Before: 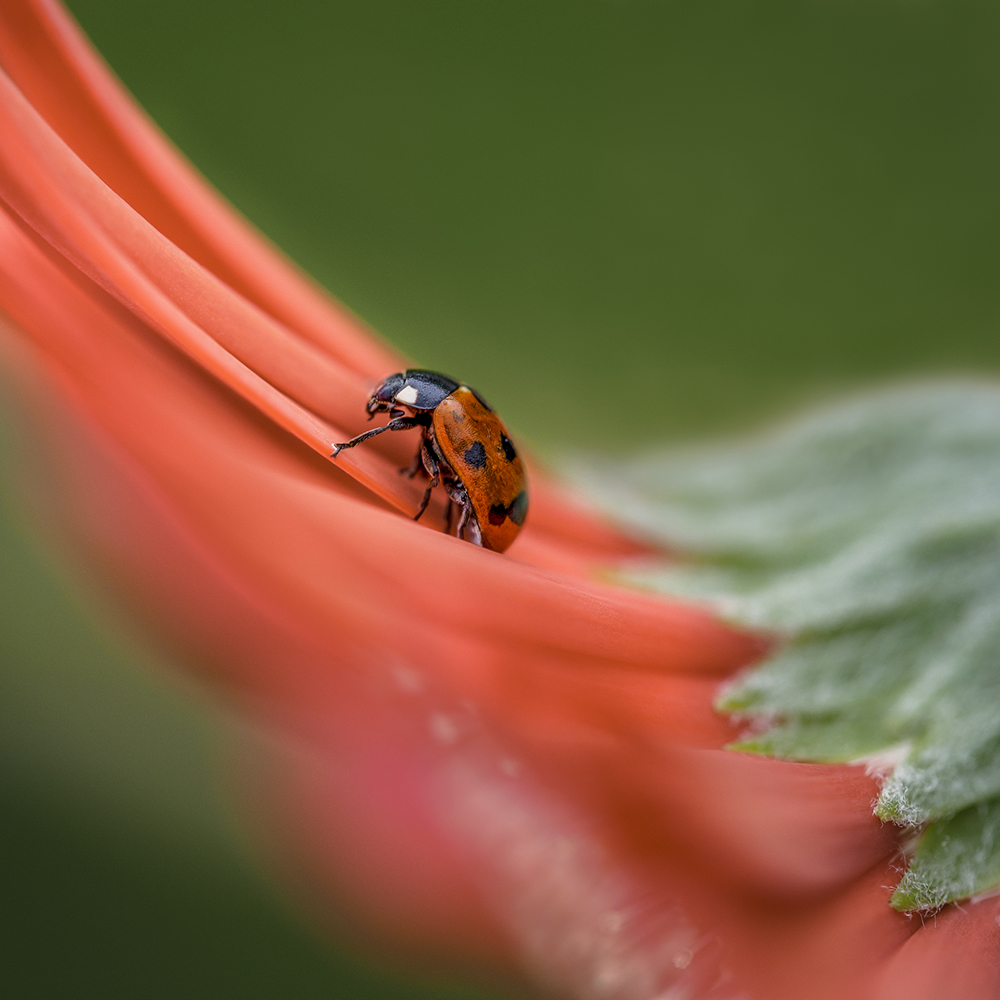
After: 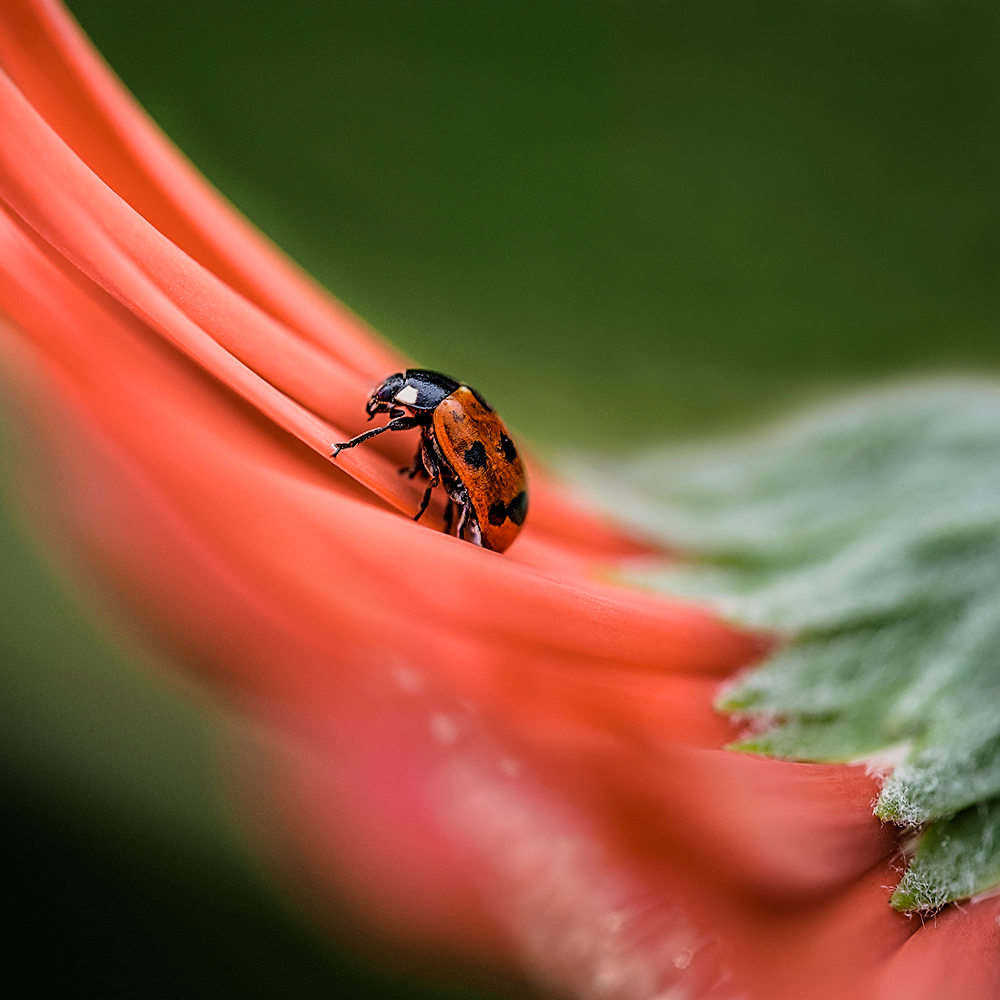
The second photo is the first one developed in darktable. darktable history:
filmic rgb: black relative exposure -5 EV, white relative exposure 3.5 EV, hardness 3.19, contrast 1.4, highlights saturation mix -50%
sharpen: on, module defaults
